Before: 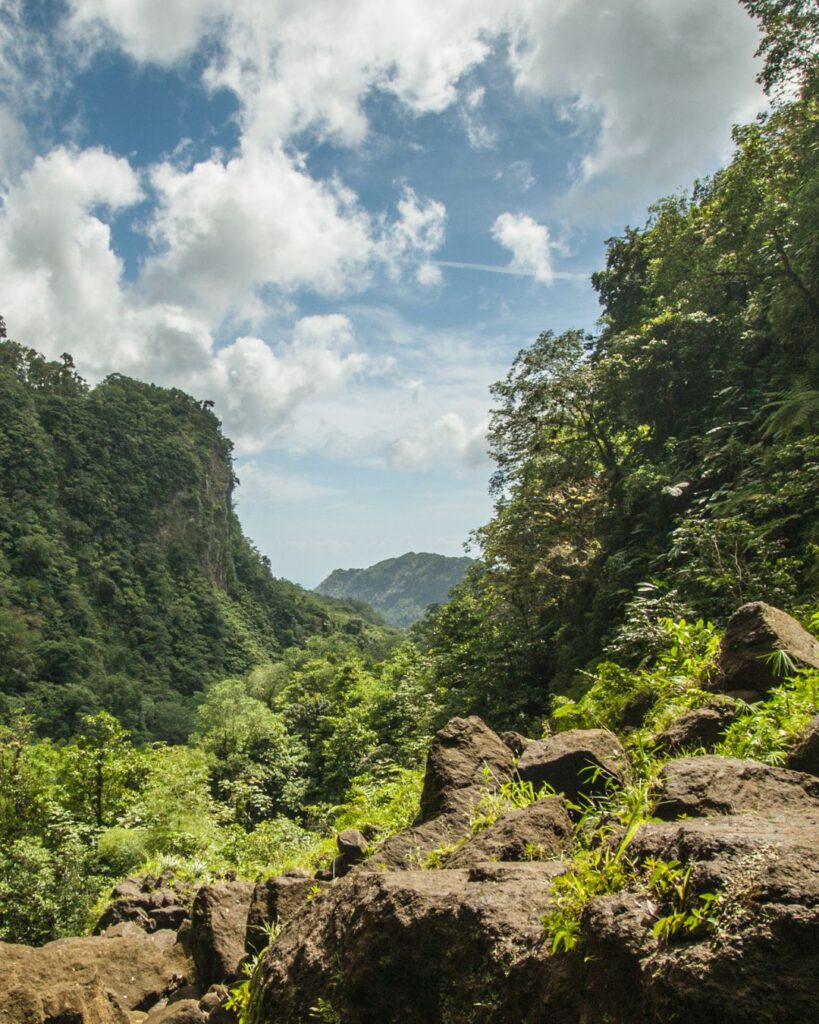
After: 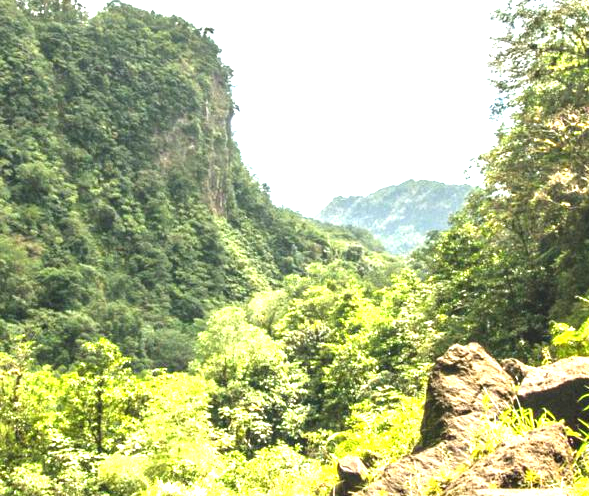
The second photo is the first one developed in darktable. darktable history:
crop: top 36.498%, right 27.964%, bottom 14.995%
exposure: black level correction 0, exposure 2 EV, compensate highlight preservation false
